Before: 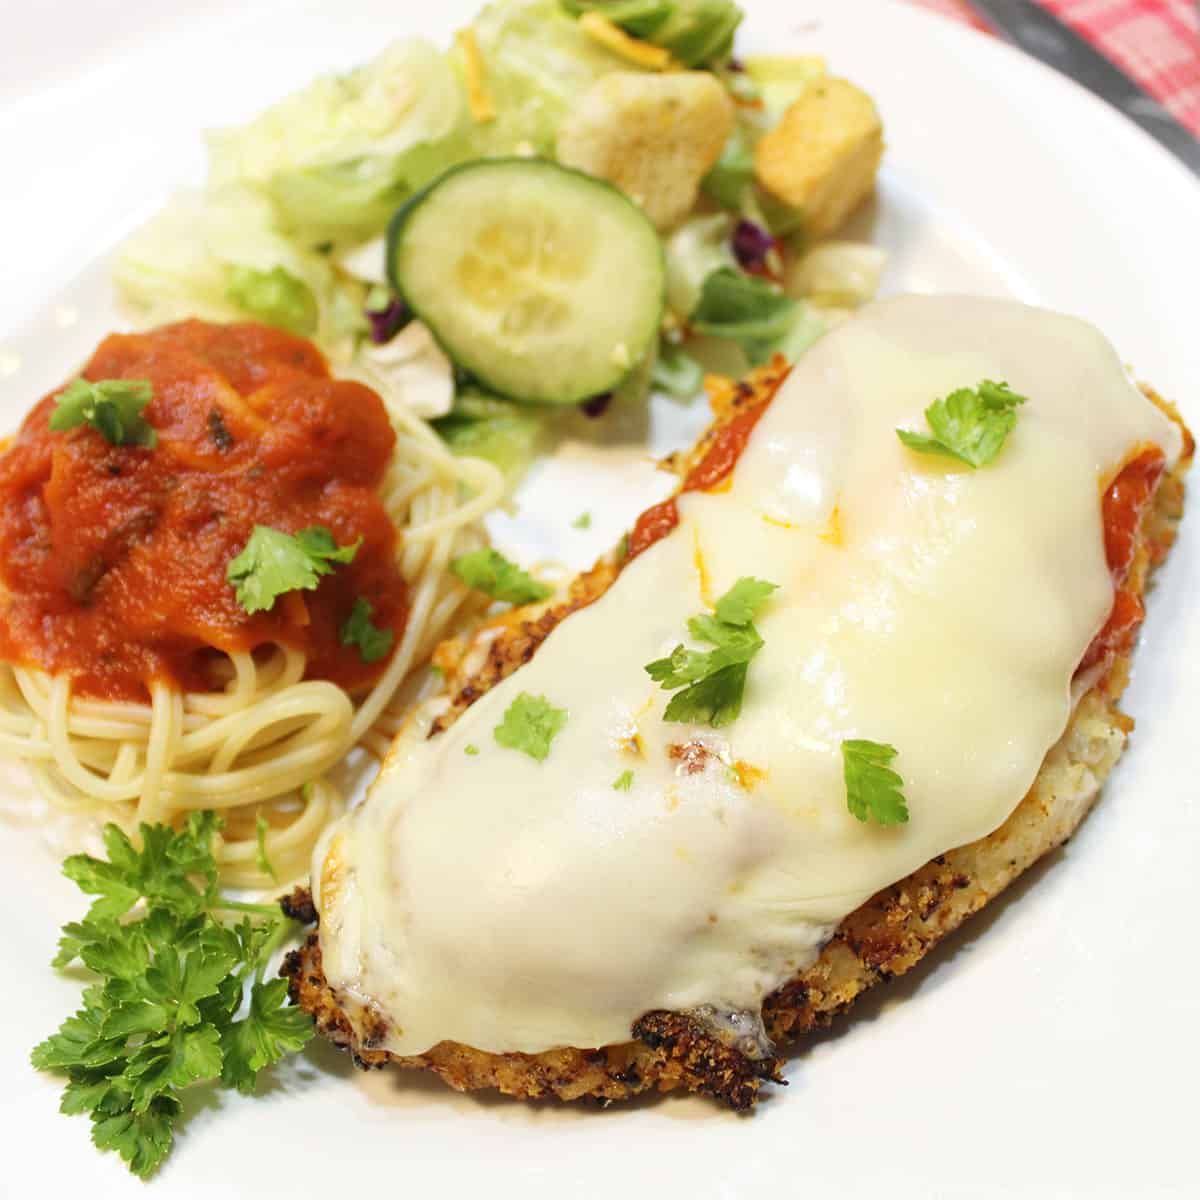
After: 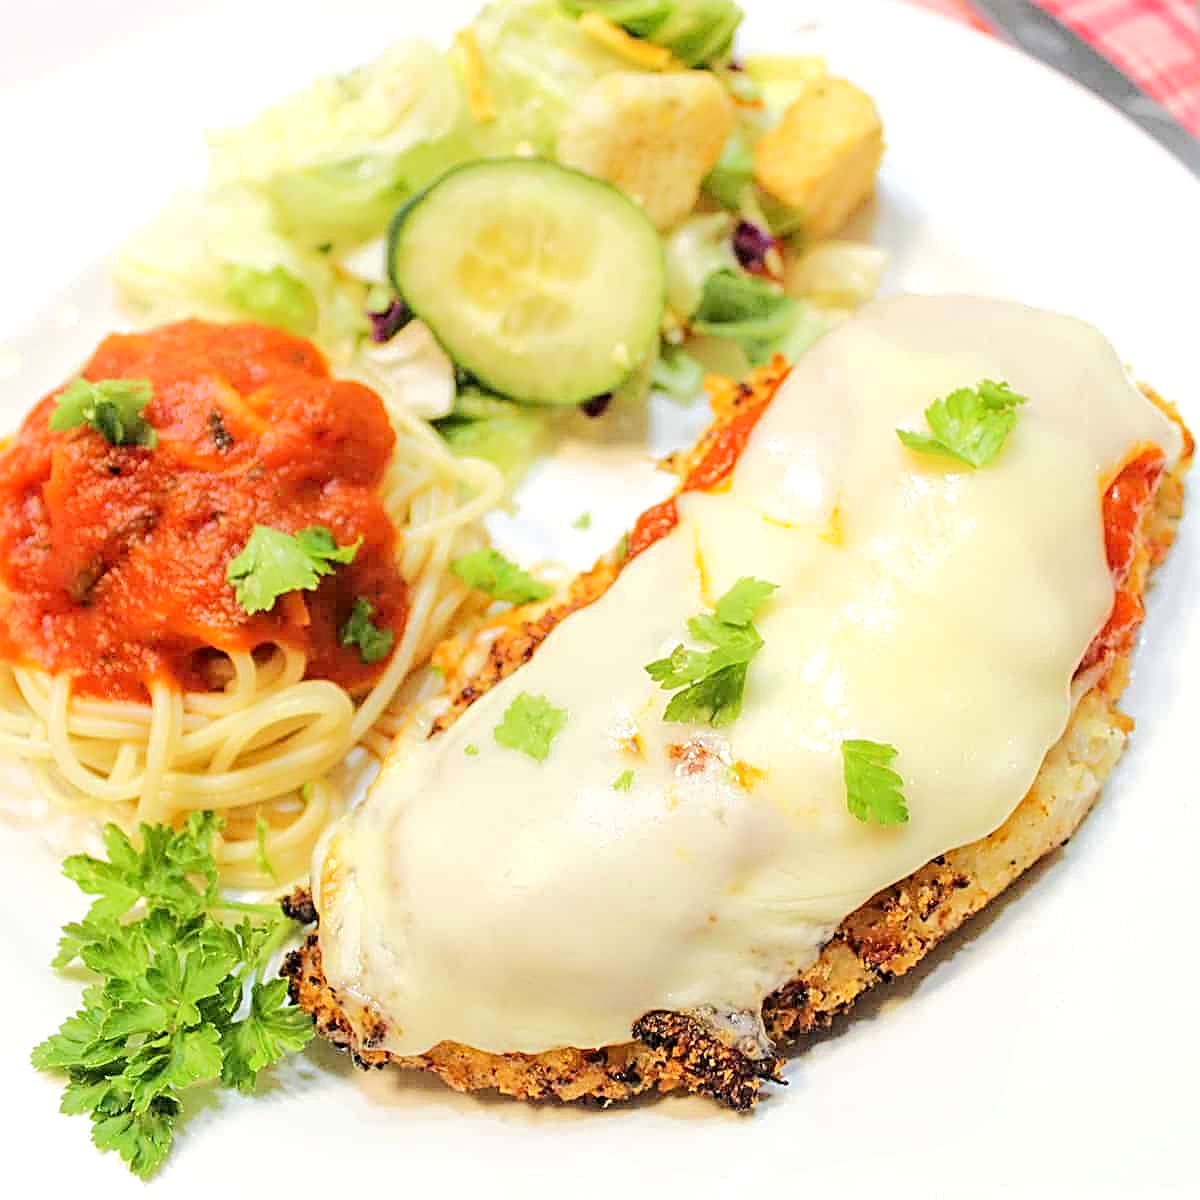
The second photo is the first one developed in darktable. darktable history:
tone equalizer: -7 EV 0.162 EV, -6 EV 0.6 EV, -5 EV 1.18 EV, -4 EV 1.35 EV, -3 EV 1.17 EV, -2 EV 0.6 EV, -1 EV 0.166 EV, edges refinement/feathering 500, mask exposure compensation -1.26 EV, preserve details no
sharpen: radius 2.575, amount 0.7
local contrast: on, module defaults
